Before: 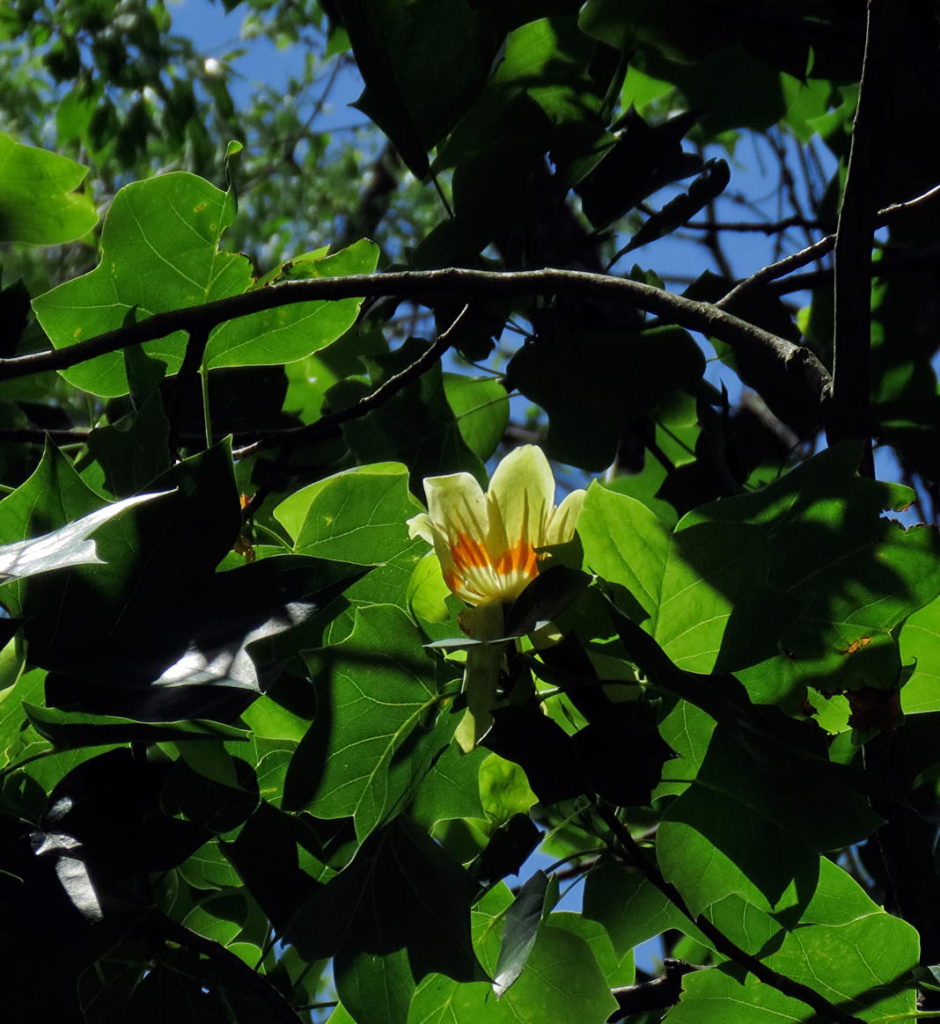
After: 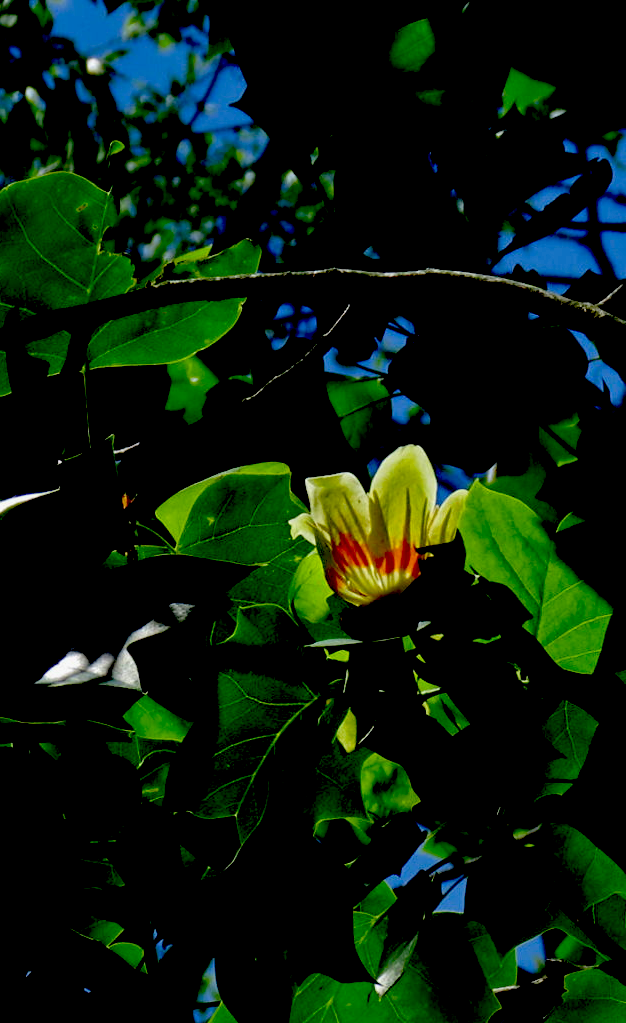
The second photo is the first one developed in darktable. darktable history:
crop and rotate: left 12.594%, right 20.778%
exposure: black level correction 0.098, exposure -0.087 EV, compensate highlight preservation false
